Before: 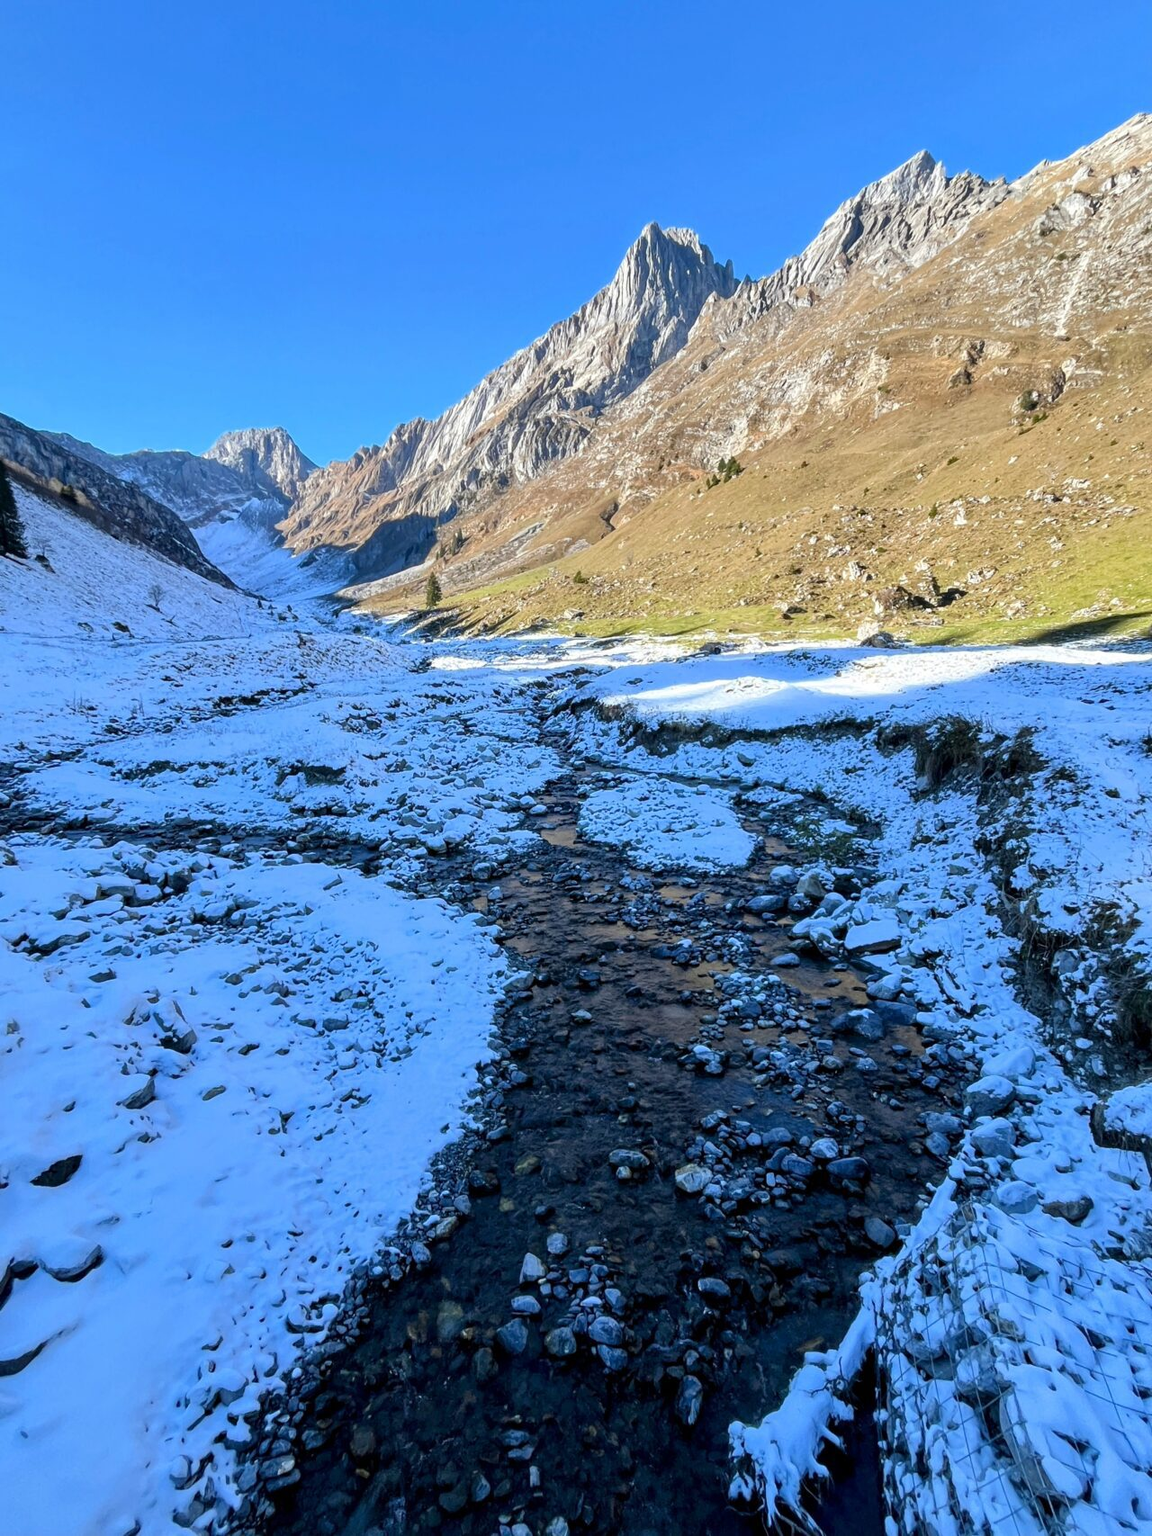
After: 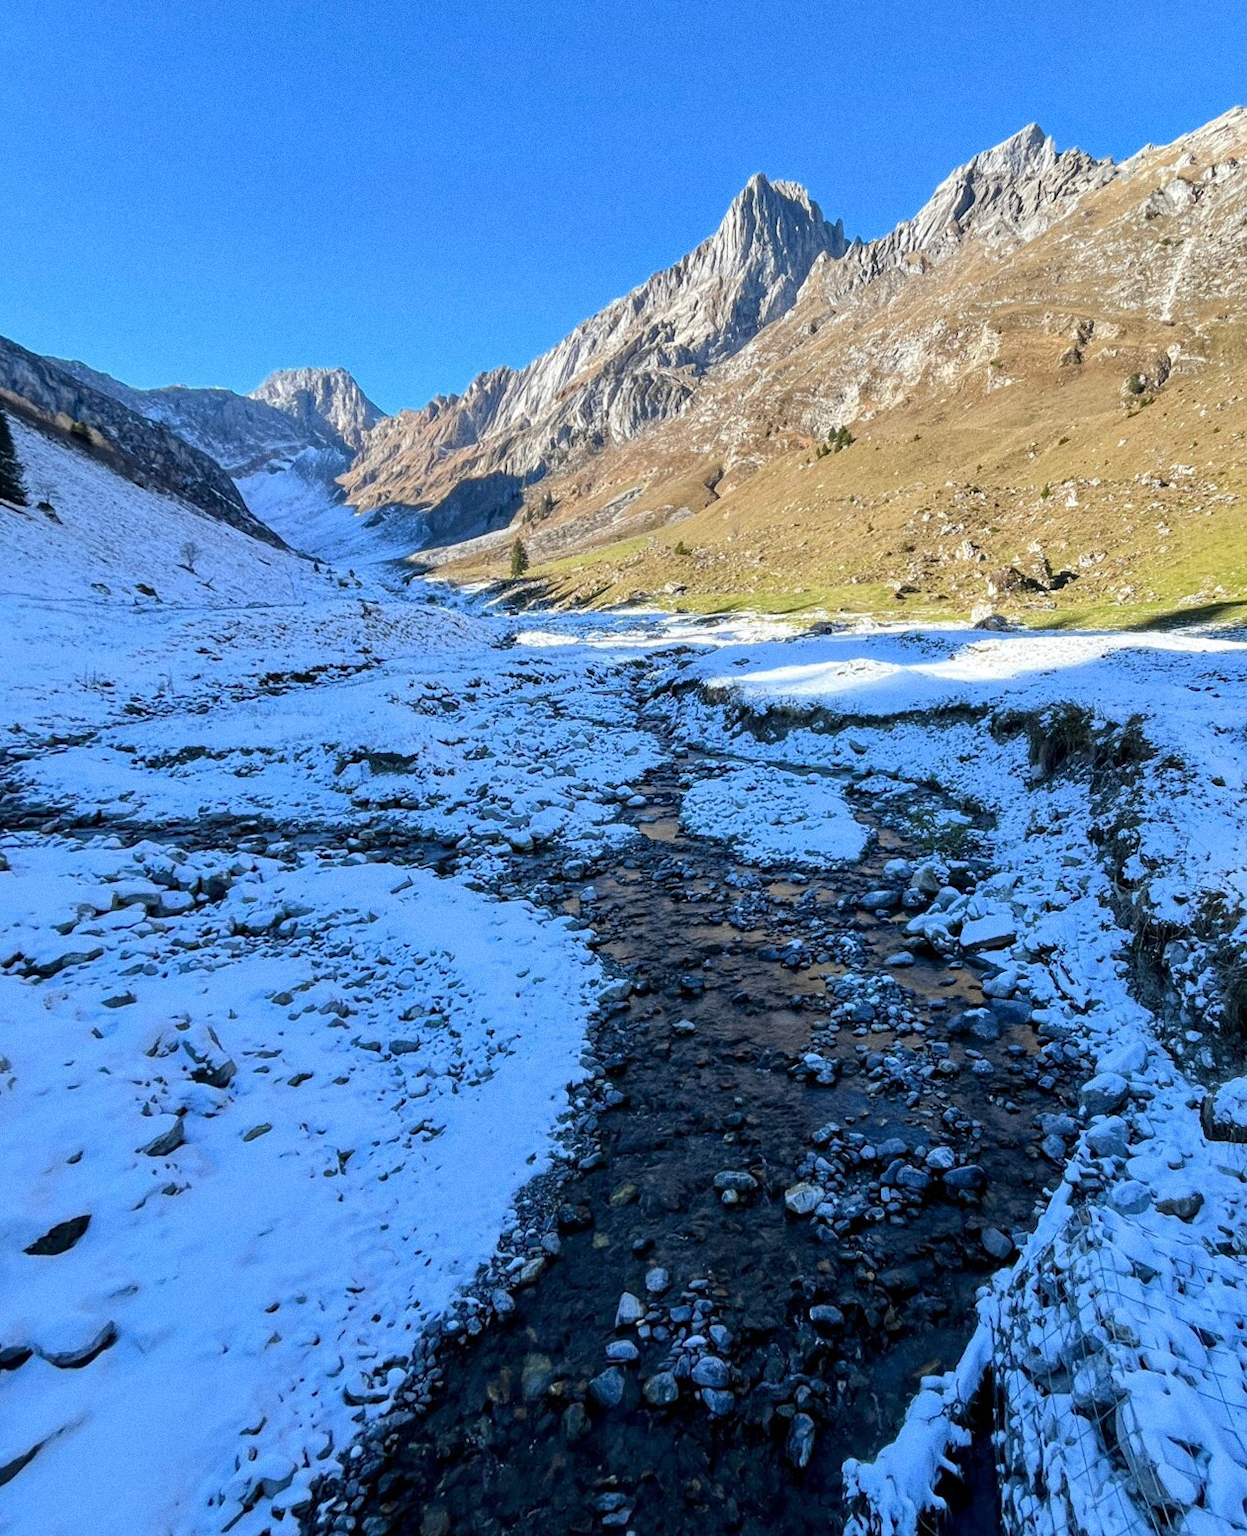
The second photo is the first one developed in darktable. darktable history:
rotate and perspective: rotation -0.013°, lens shift (vertical) -0.027, lens shift (horizontal) 0.178, crop left 0.016, crop right 0.989, crop top 0.082, crop bottom 0.918
grain: coarseness 0.47 ISO
